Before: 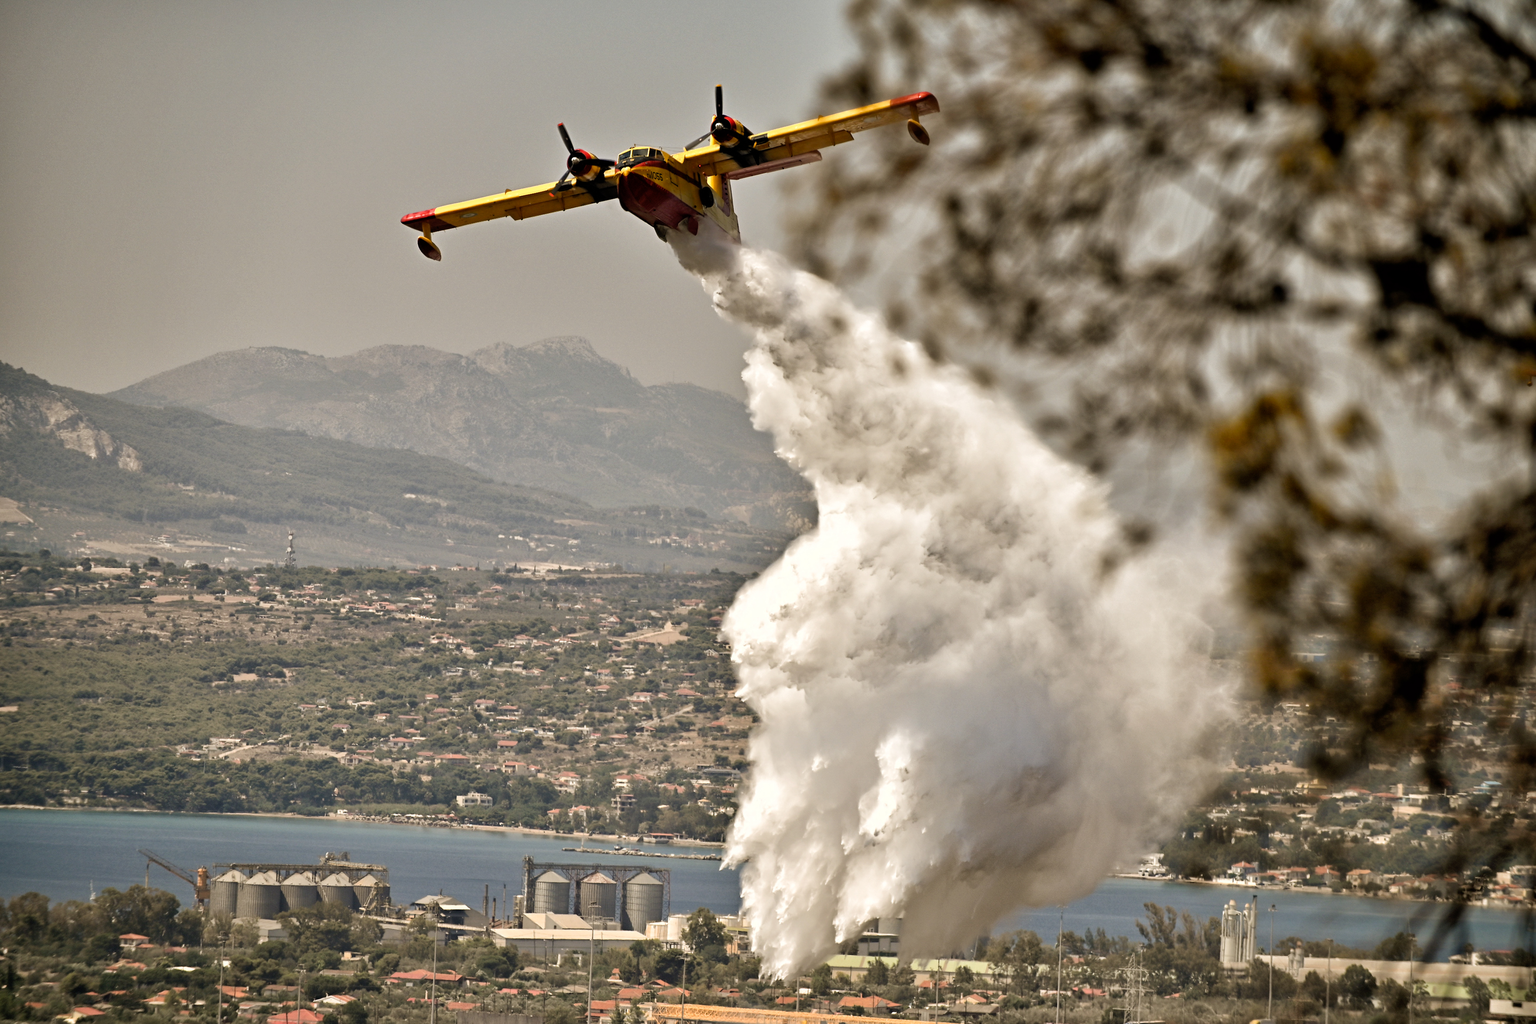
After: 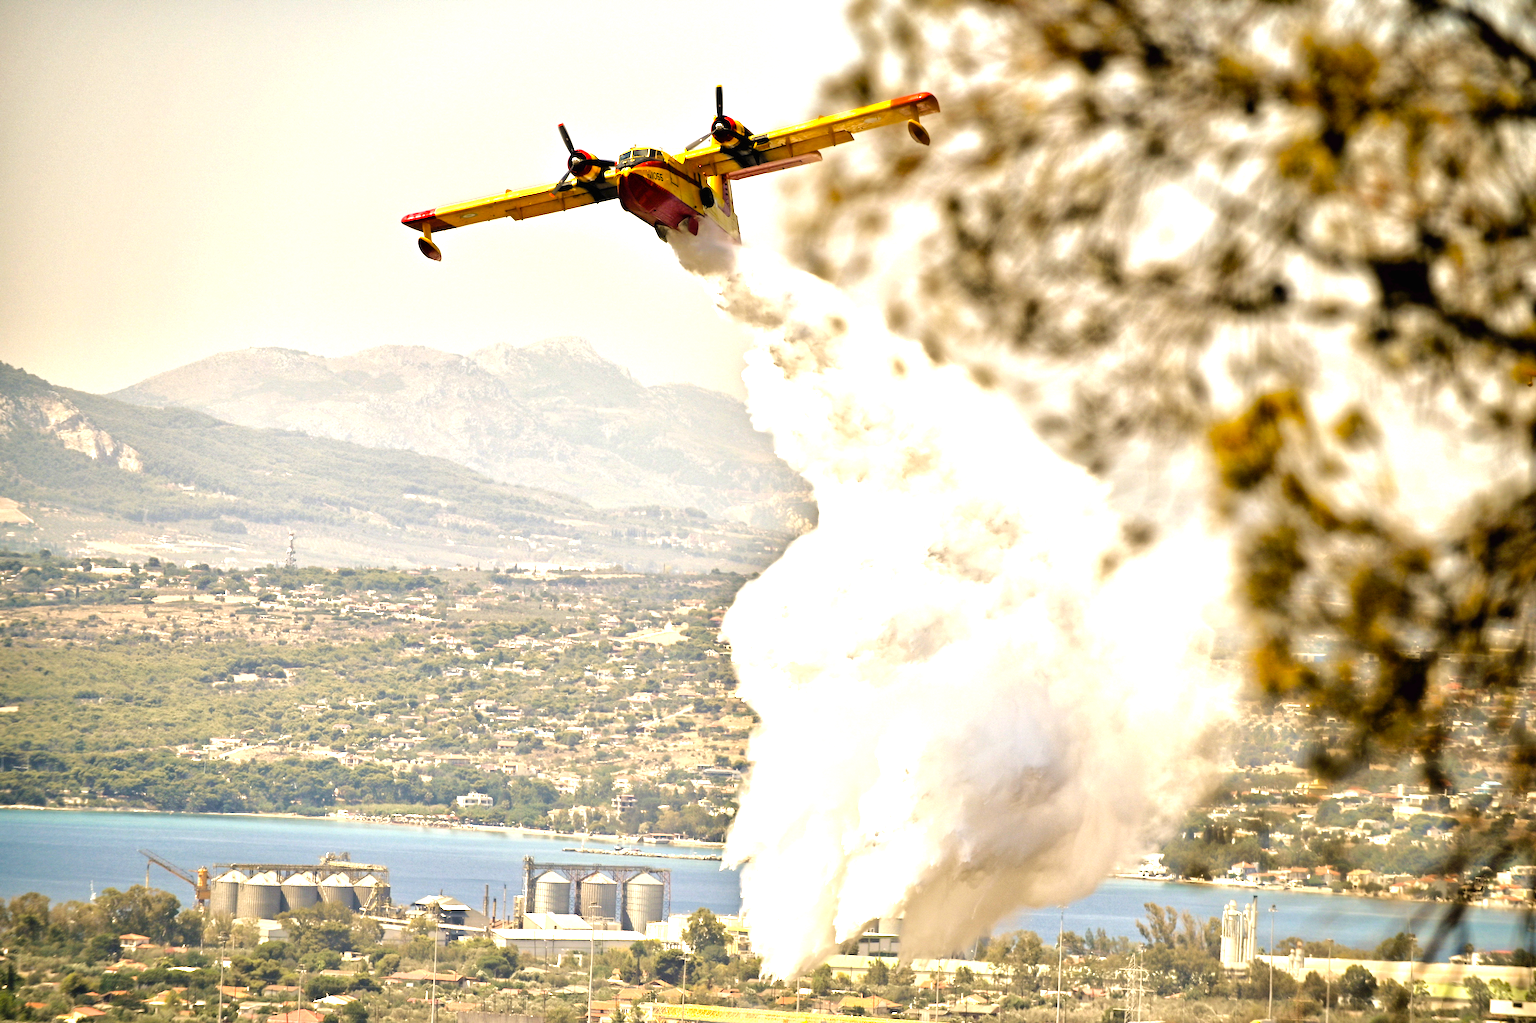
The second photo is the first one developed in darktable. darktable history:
exposure: black level correction 0, exposure 1.2 EV, compensate exposure bias true, compensate highlight preservation false
color balance rgb: perceptual saturation grading › global saturation 25%, perceptual brilliance grading › mid-tones 10%, perceptual brilliance grading › shadows 15%, global vibrance 20%
